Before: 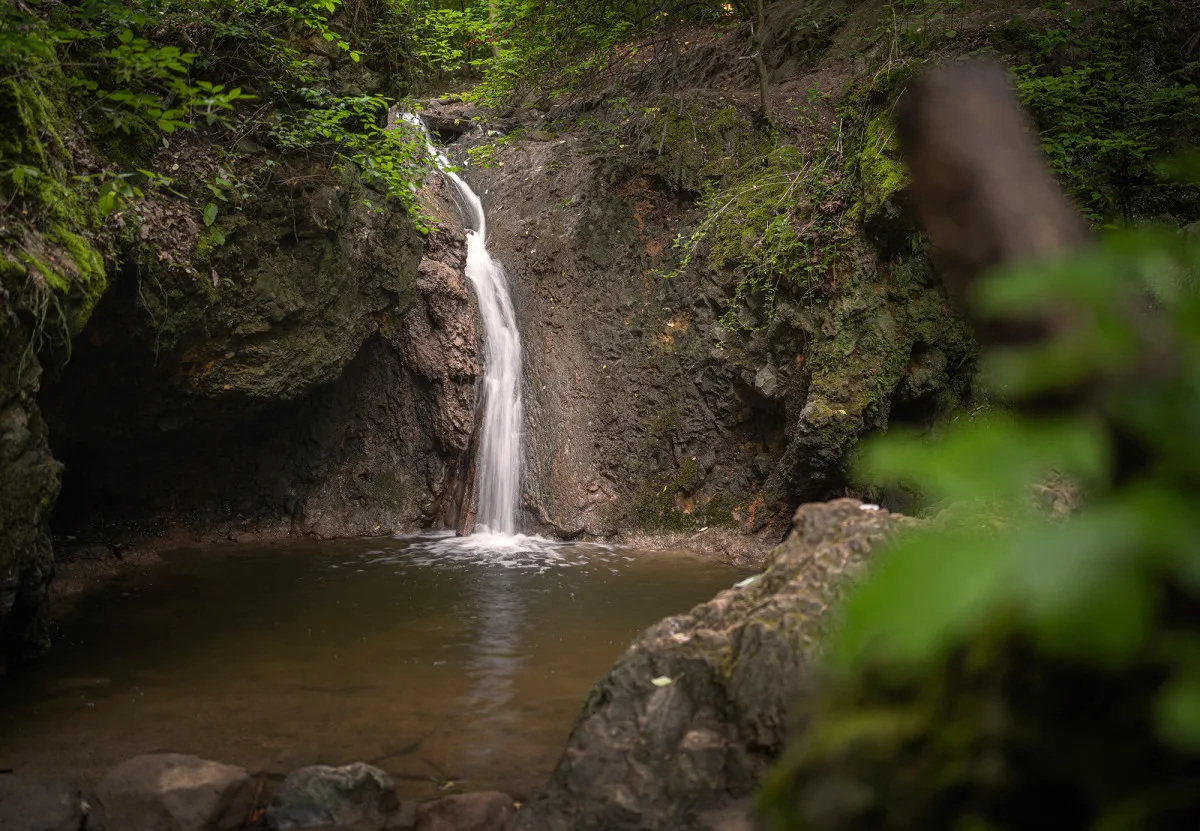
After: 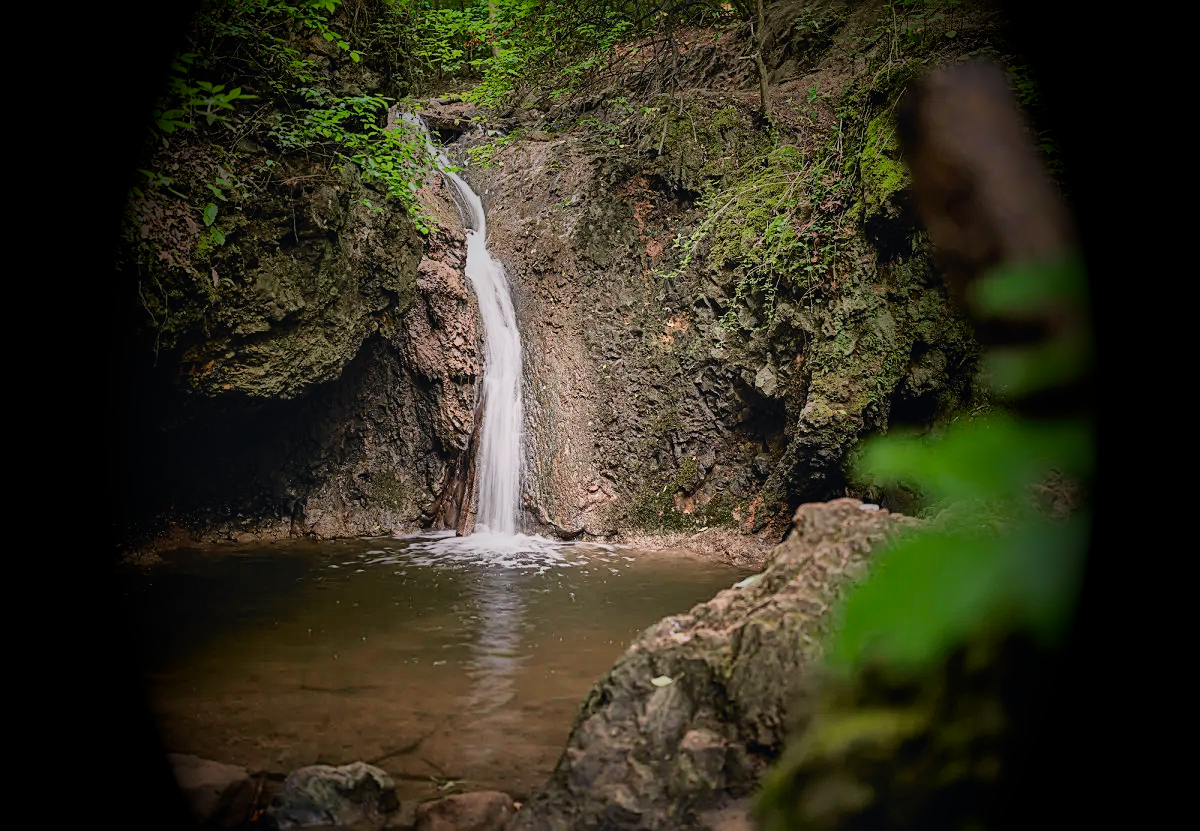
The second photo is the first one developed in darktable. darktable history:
shadows and highlights: shadows 60, highlights -60.23, soften with gaussian
sharpen: on, module defaults
filmic rgb: black relative exposure -6.98 EV, white relative exposure 5.63 EV, hardness 2.86
vignetting: fall-off start 15.9%, fall-off radius 100%, brightness -1, saturation 0.5, width/height ratio 0.719
exposure: exposure 0.74 EV, compensate highlight preservation false
local contrast: mode bilateral grid, contrast 30, coarseness 25, midtone range 0.2
tone curve: curves: ch0 [(0, 0.045) (0.155, 0.169) (0.46, 0.466) (0.751, 0.788) (1, 0.961)]; ch1 [(0, 0) (0.43, 0.408) (0.472, 0.469) (0.505, 0.503) (0.553, 0.563) (0.592, 0.581) (0.631, 0.625) (1, 1)]; ch2 [(0, 0) (0.505, 0.495) (0.55, 0.557) (0.583, 0.573) (1, 1)], color space Lab, independent channels, preserve colors none
